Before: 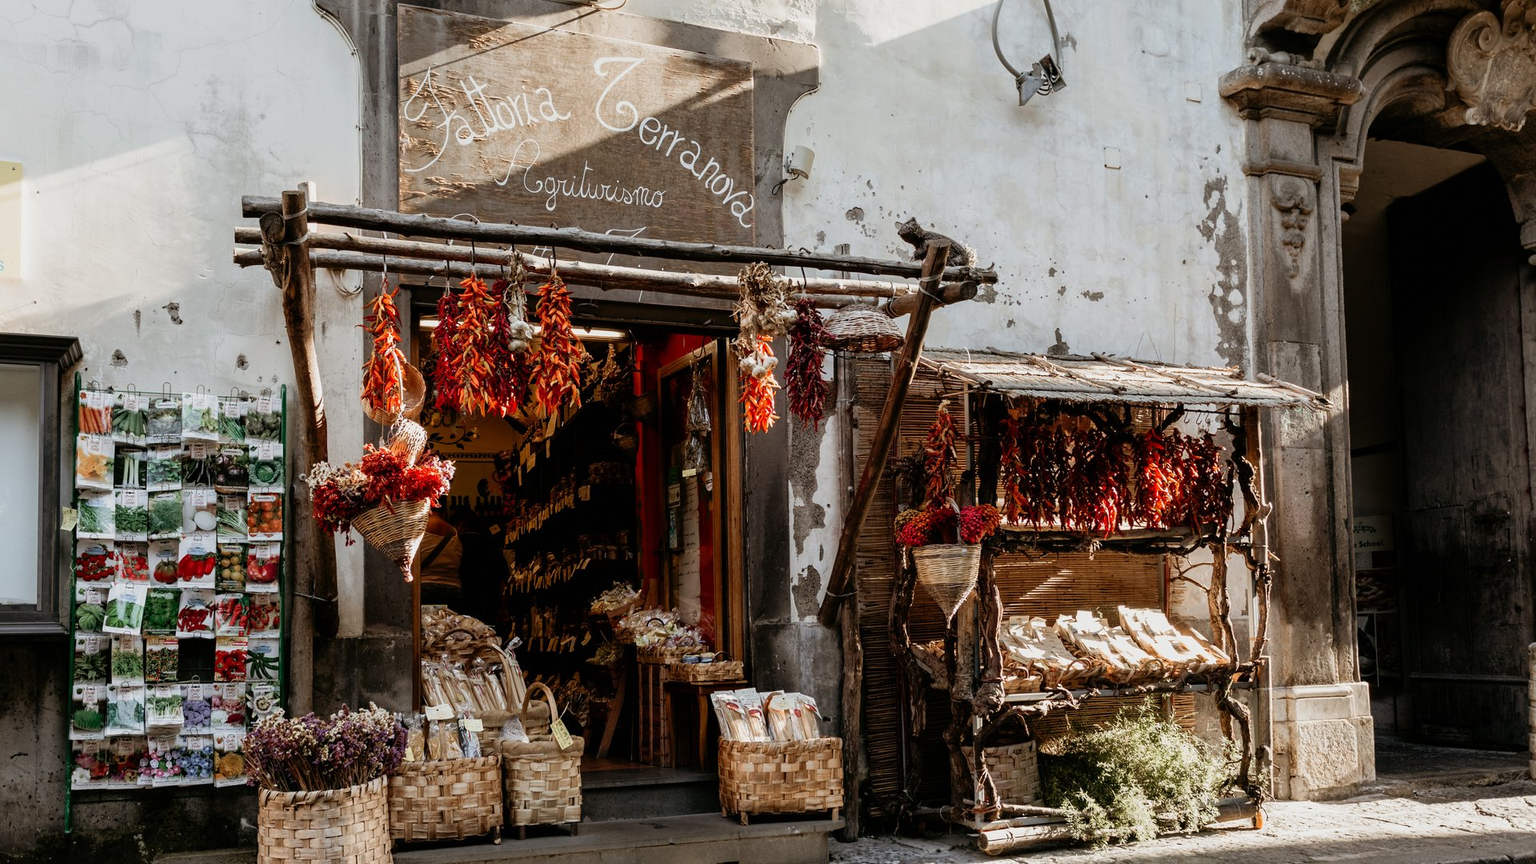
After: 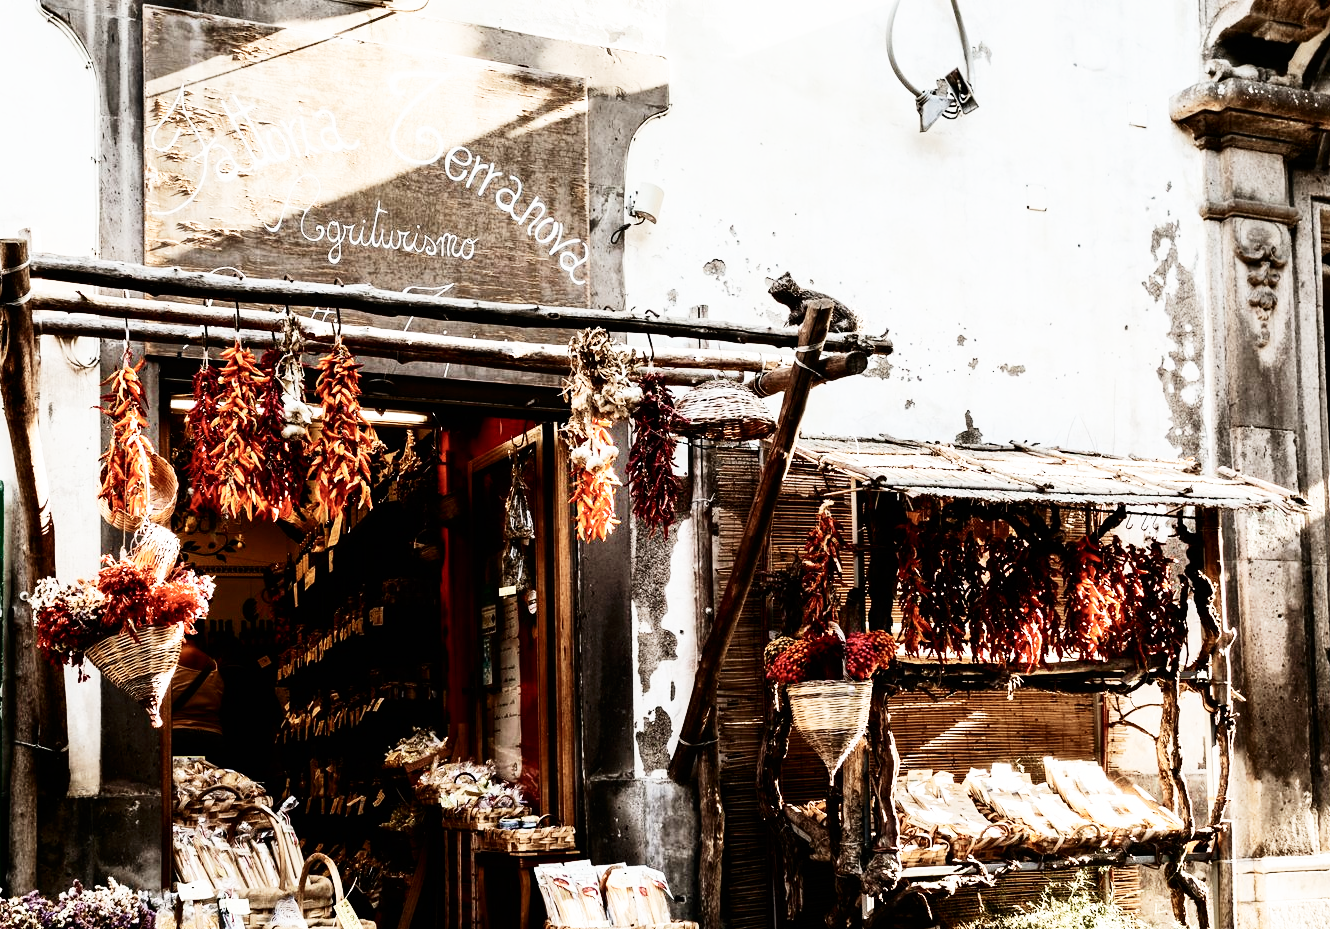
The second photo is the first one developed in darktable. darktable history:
contrast brightness saturation: contrast 0.25, saturation -0.31
crop: left 18.479%, right 12.2%, bottom 13.971%
base curve: curves: ch0 [(0, 0) (0.007, 0.004) (0.027, 0.03) (0.046, 0.07) (0.207, 0.54) (0.442, 0.872) (0.673, 0.972) (1, 1)], preserve colors none
